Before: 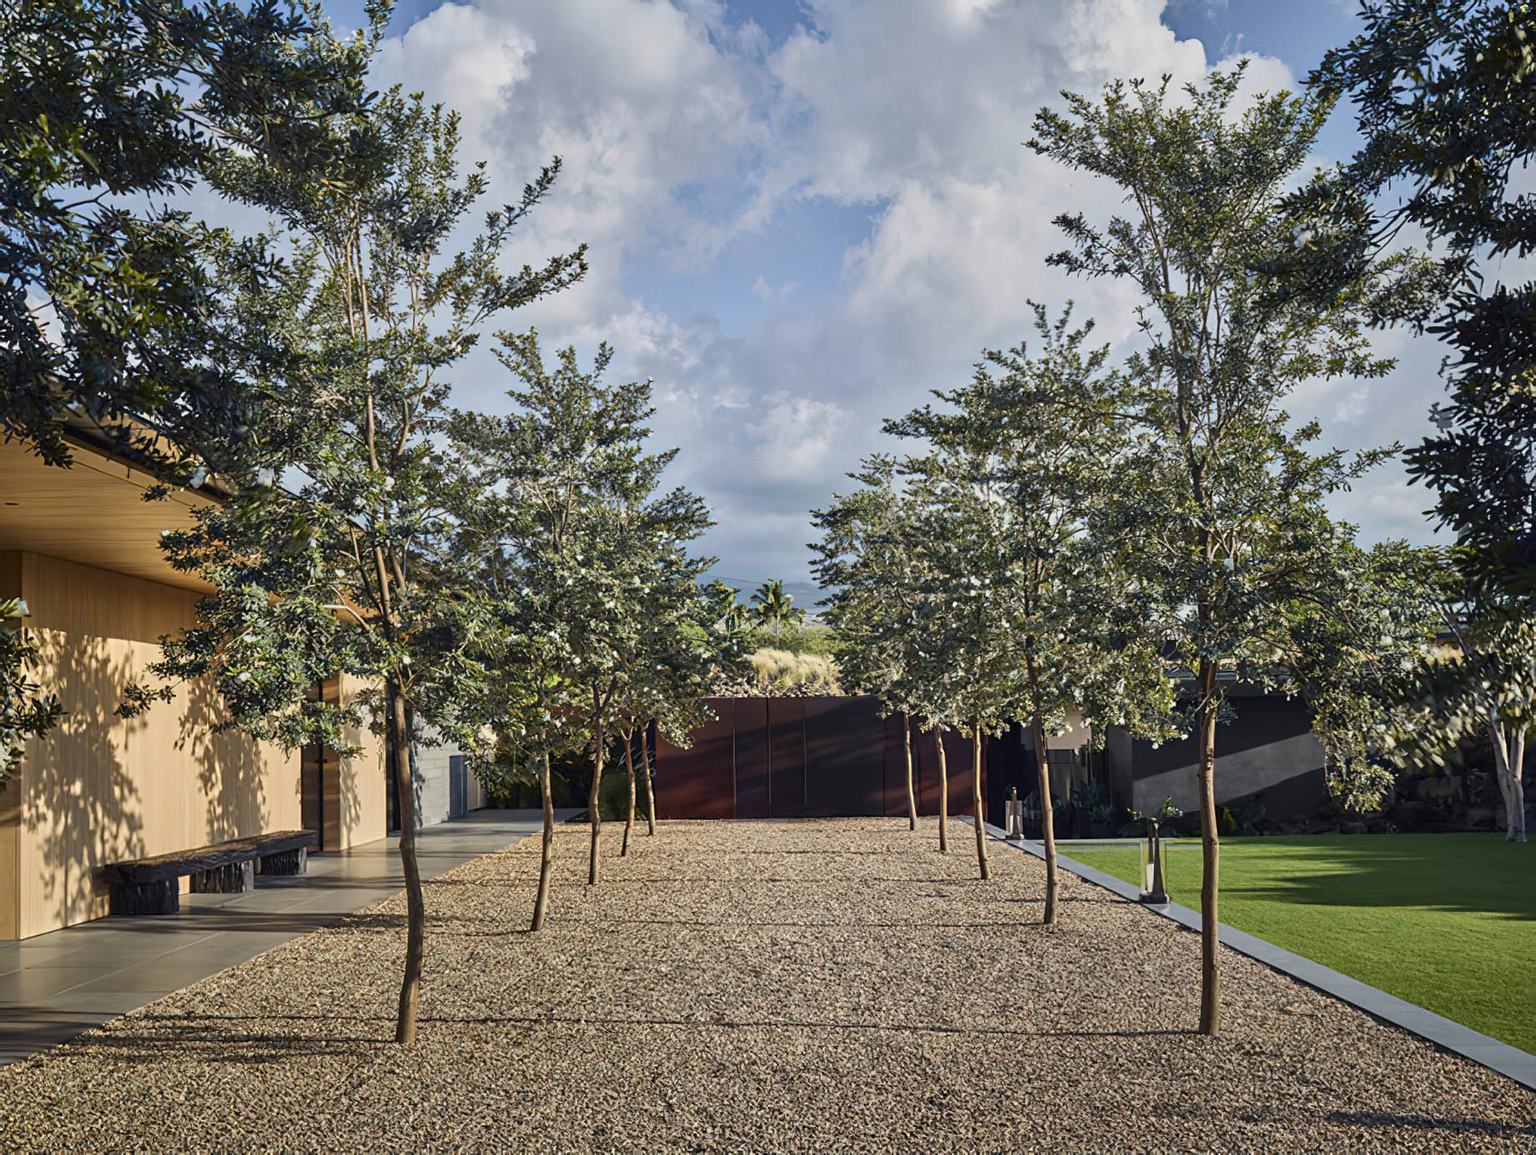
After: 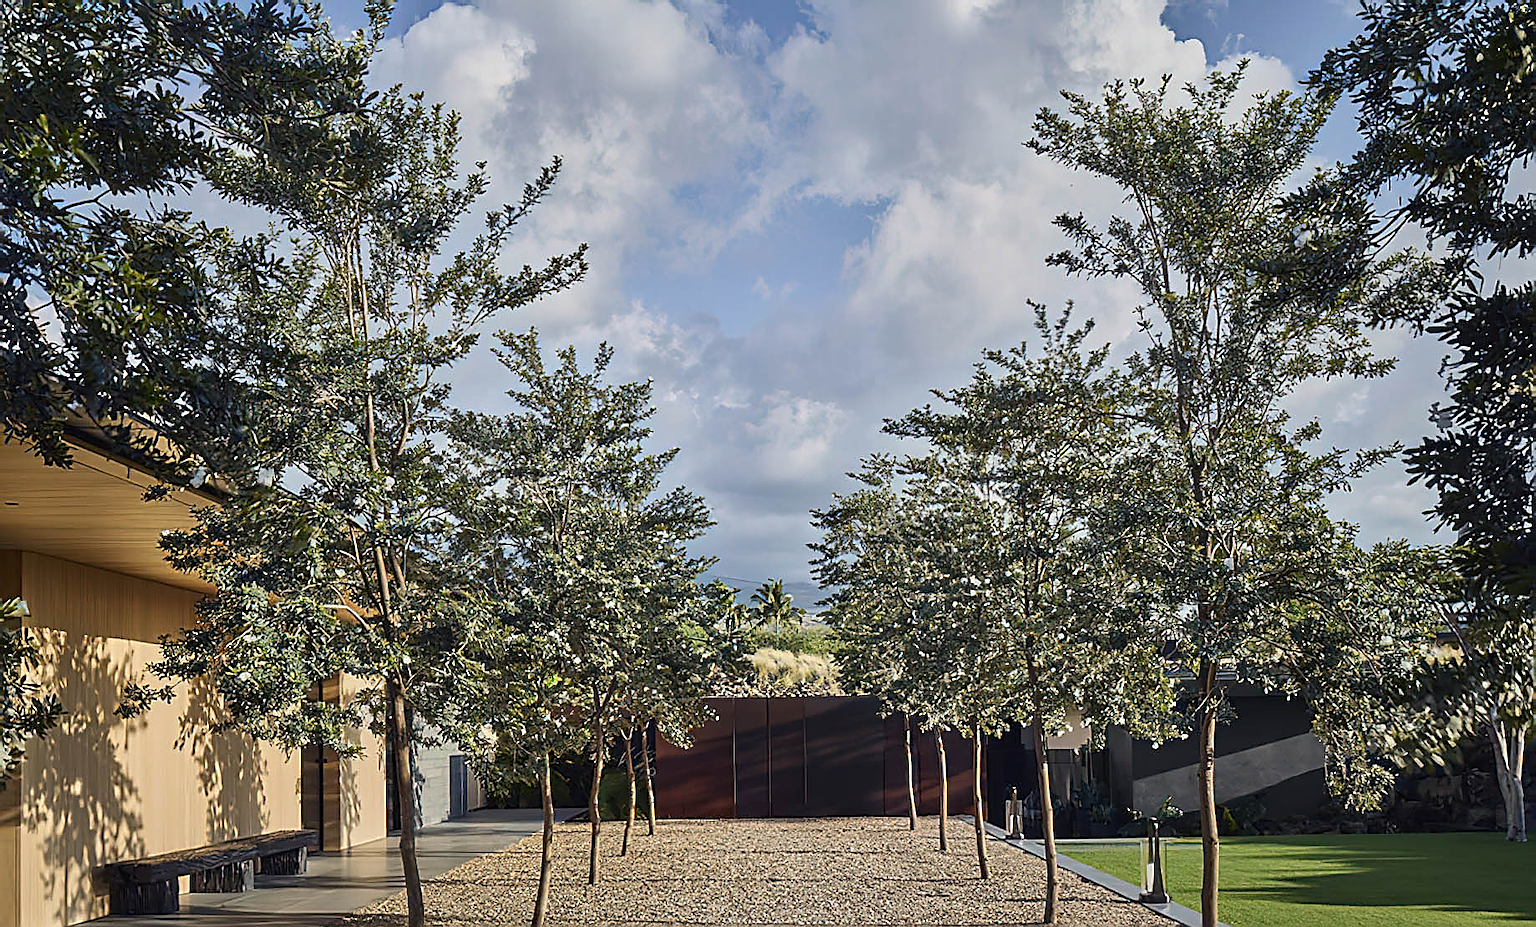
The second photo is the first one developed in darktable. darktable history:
crop: bottom 19.644%
sharpen: radius 1.4, amount 1.25, threshold 0.7
